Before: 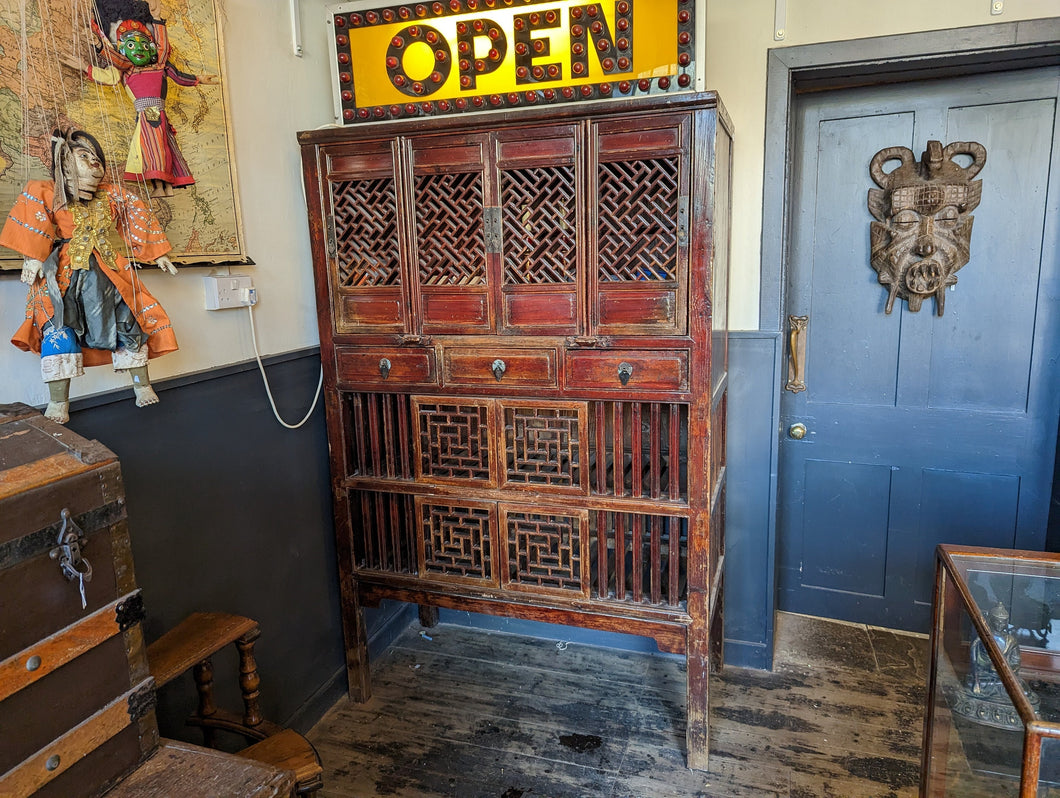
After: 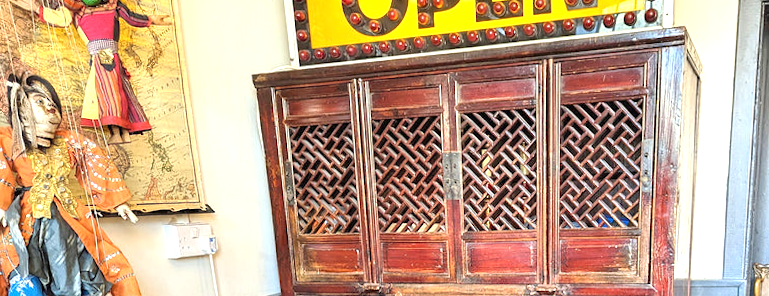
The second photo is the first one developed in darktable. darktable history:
exposure: black level correction 0, exposure 1.1 EV, compensate exposure bias true, compensate highlight preservation false
rotate and perspective: rotation 0.074°, lens shift (vertical) 0.096, lens shift (horizontal) -0.041, crop left 0.043, crop right 0.952, crop top 0.024, crop bottom 0.979
crop: left 0.579%, top 7.627%, right 23.167%, bottom 54.275%
